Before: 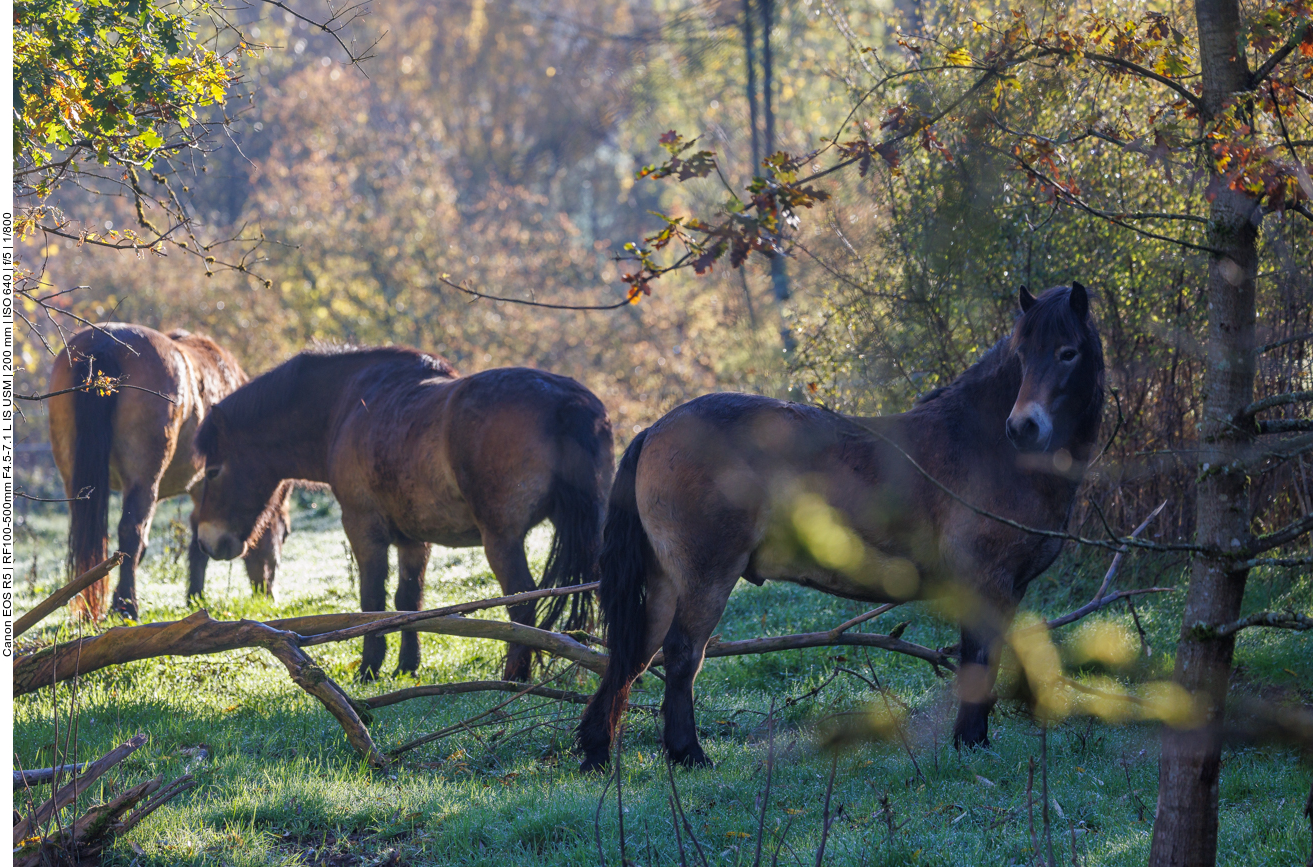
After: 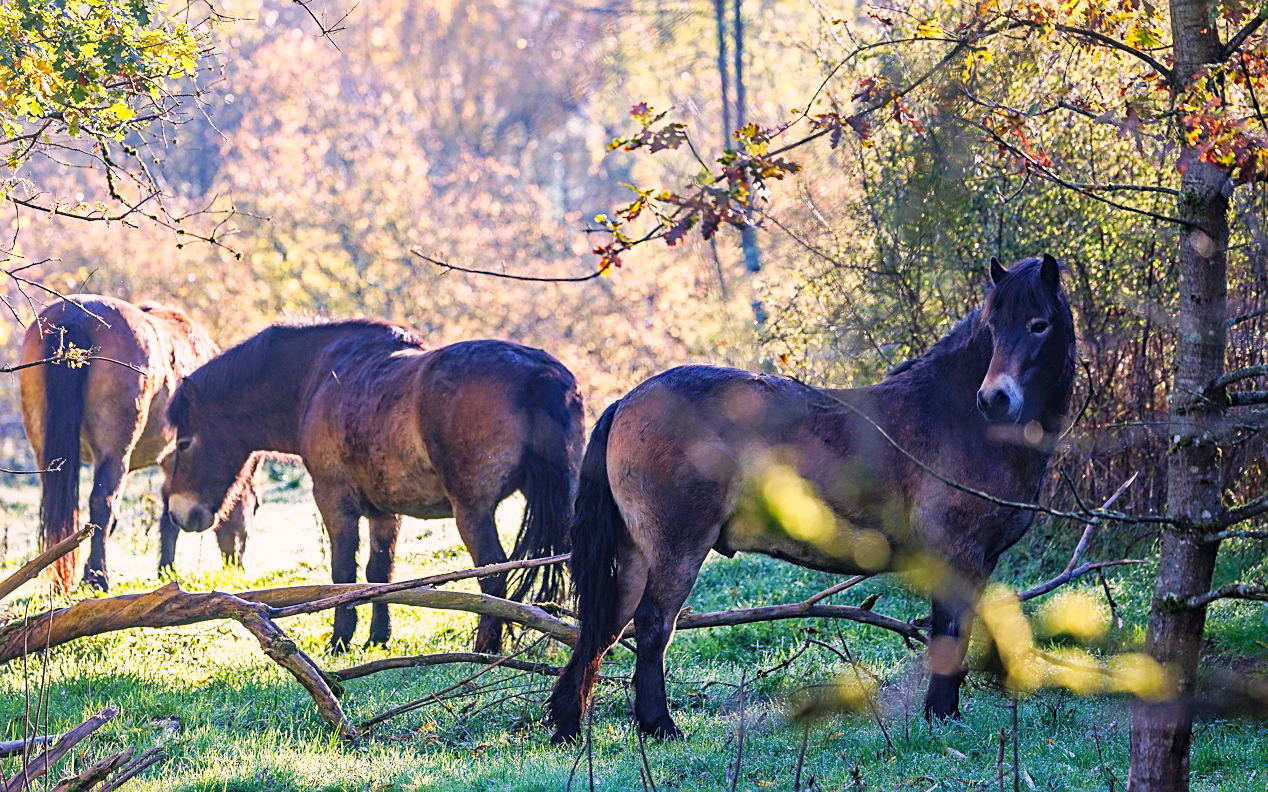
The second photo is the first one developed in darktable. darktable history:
haze removal: compatibility mode true, adaptive false
sharpen: on, module defaults
crop: left 2.239%, top 3.307%, right 1.121%, bottom 4.95%
base curve: curves: ch0 [(0, 0) (0.018, 0.026) (0.143, 0.37) (0.33, 0.731) (0.458, 0.853) (0.735, 0.965) (0.905, 0.986) (1, 1)], preserve colors none
tone equalizer: mask exposure compensation -0.504 EV
contrast equalizer: octaves 7, y [[0.5, 0.5, 0.472, 0.5, 0.5, 0.5], [0.5 ×6], [0.5 ×6], [0 ×6], [0 ×6]], mix 0.78
color correction: highlights a* 7.96, highlights b* 4.14
